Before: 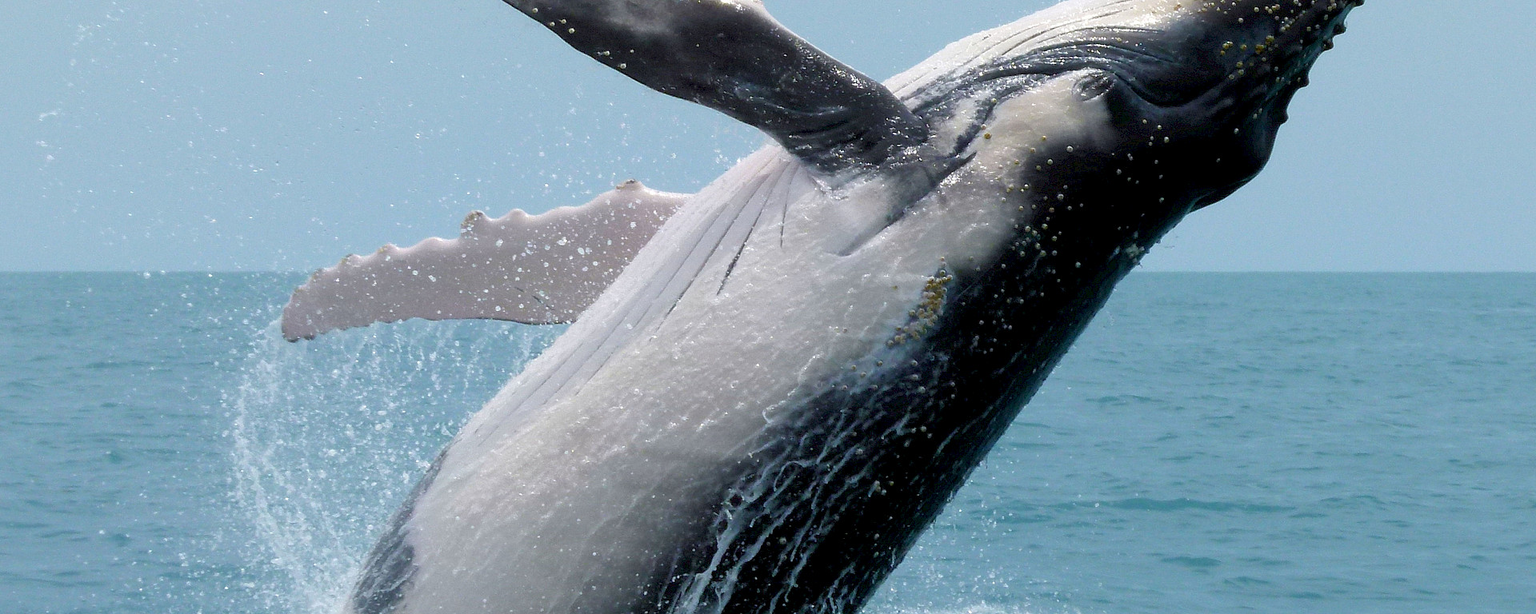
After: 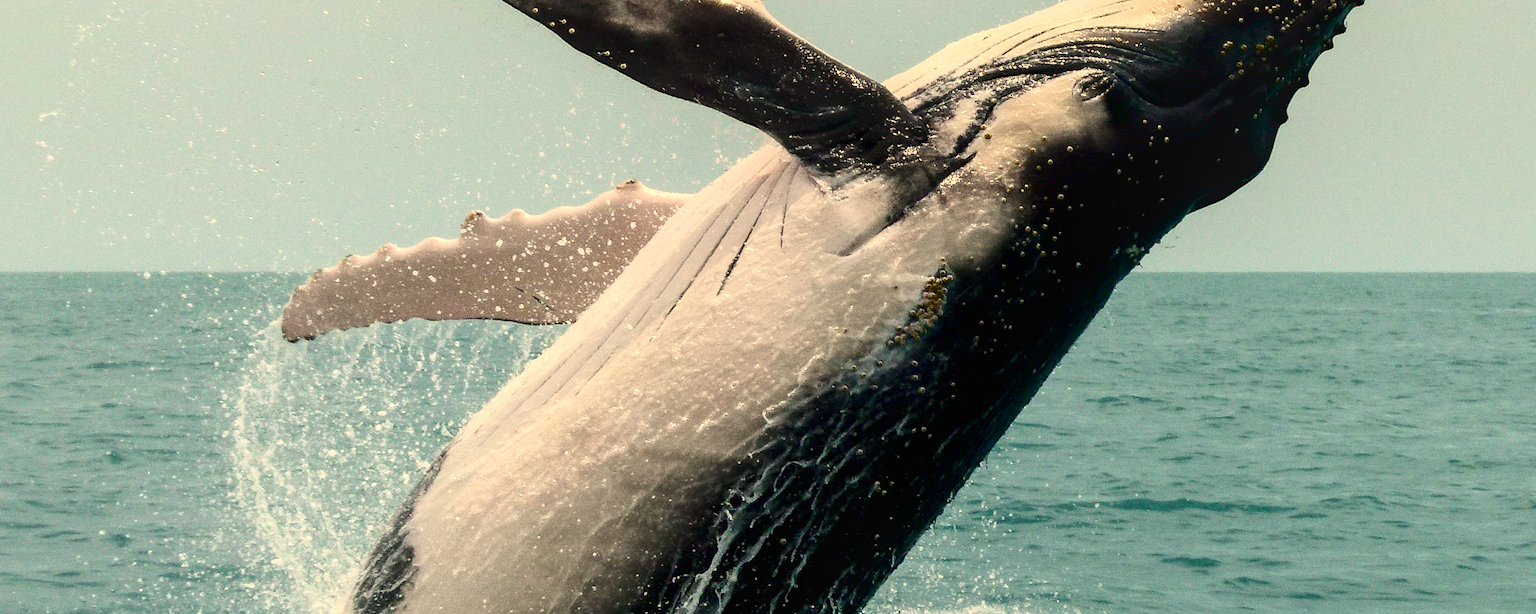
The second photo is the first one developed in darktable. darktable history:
white balance: red 1.138, green 0.996, blue 0.812
local contrast: detail 130%
contrast brightness saturation: contrast 0.32, brightness -0.08, saturation 0.17
